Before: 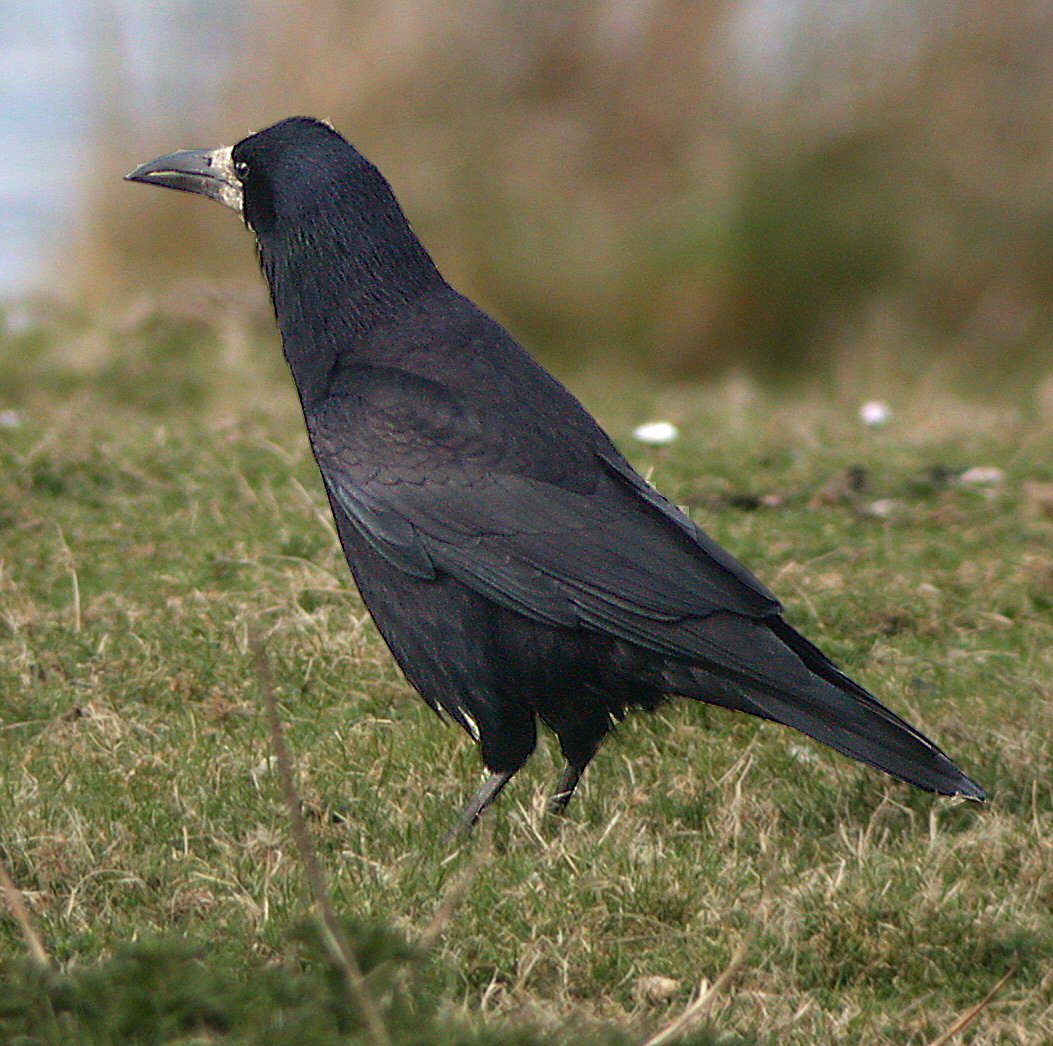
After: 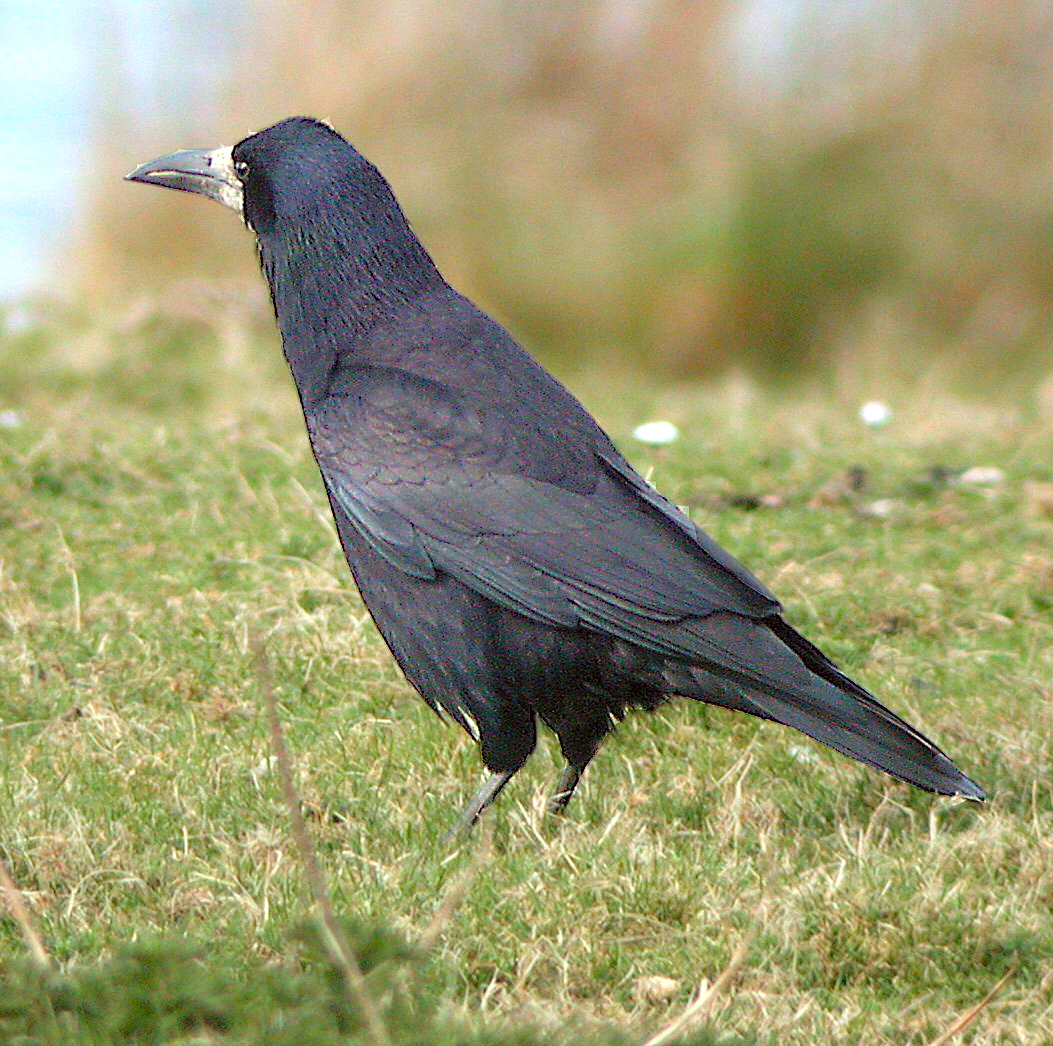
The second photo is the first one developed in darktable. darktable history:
levels: levels [0.036, 0.364, 0.827]
color correction: highlights a* -4.98, highlights b* -3.76, shadows a* 3.83, shadows b* 4.08
